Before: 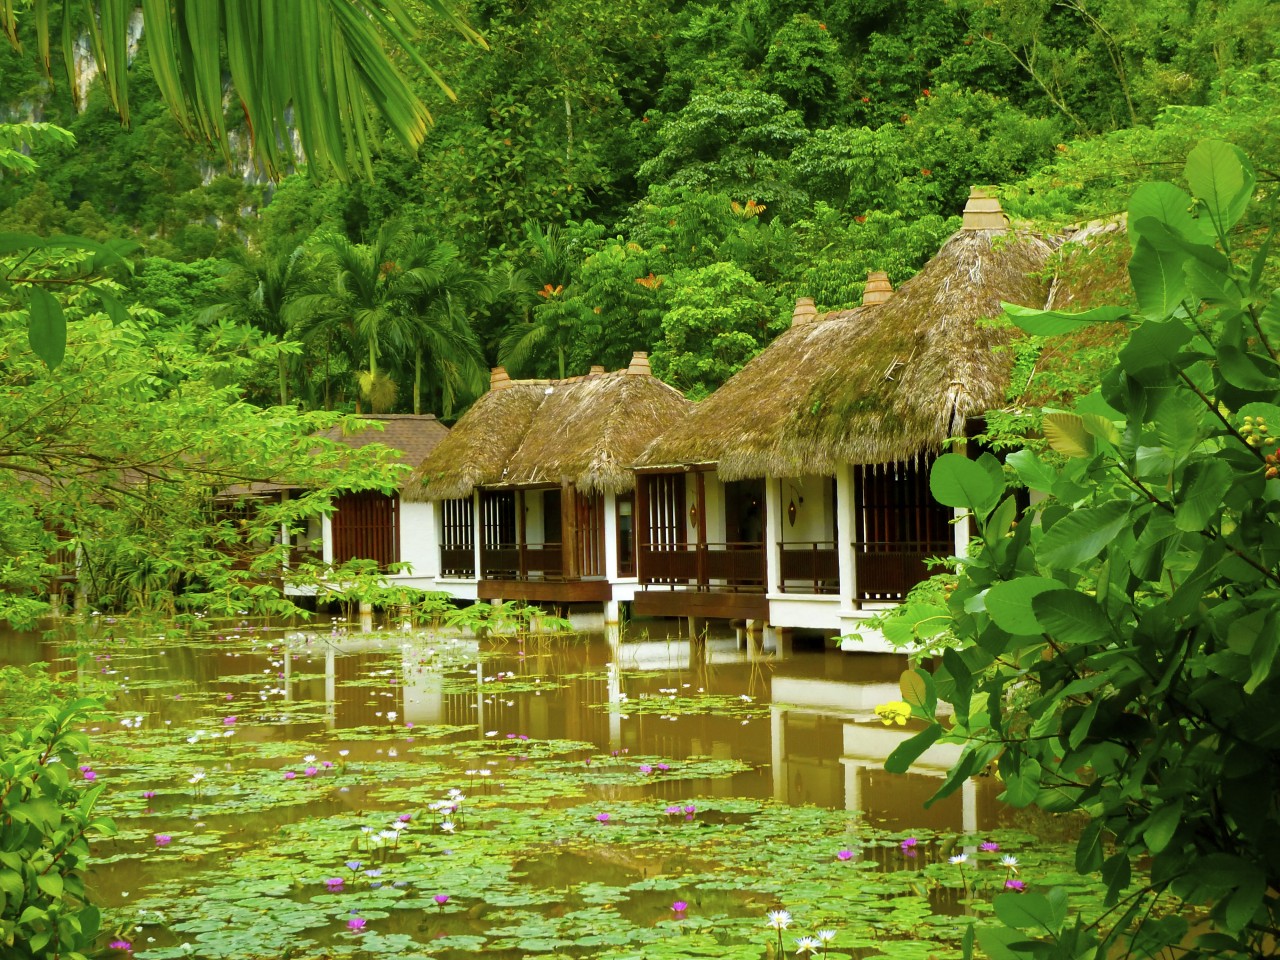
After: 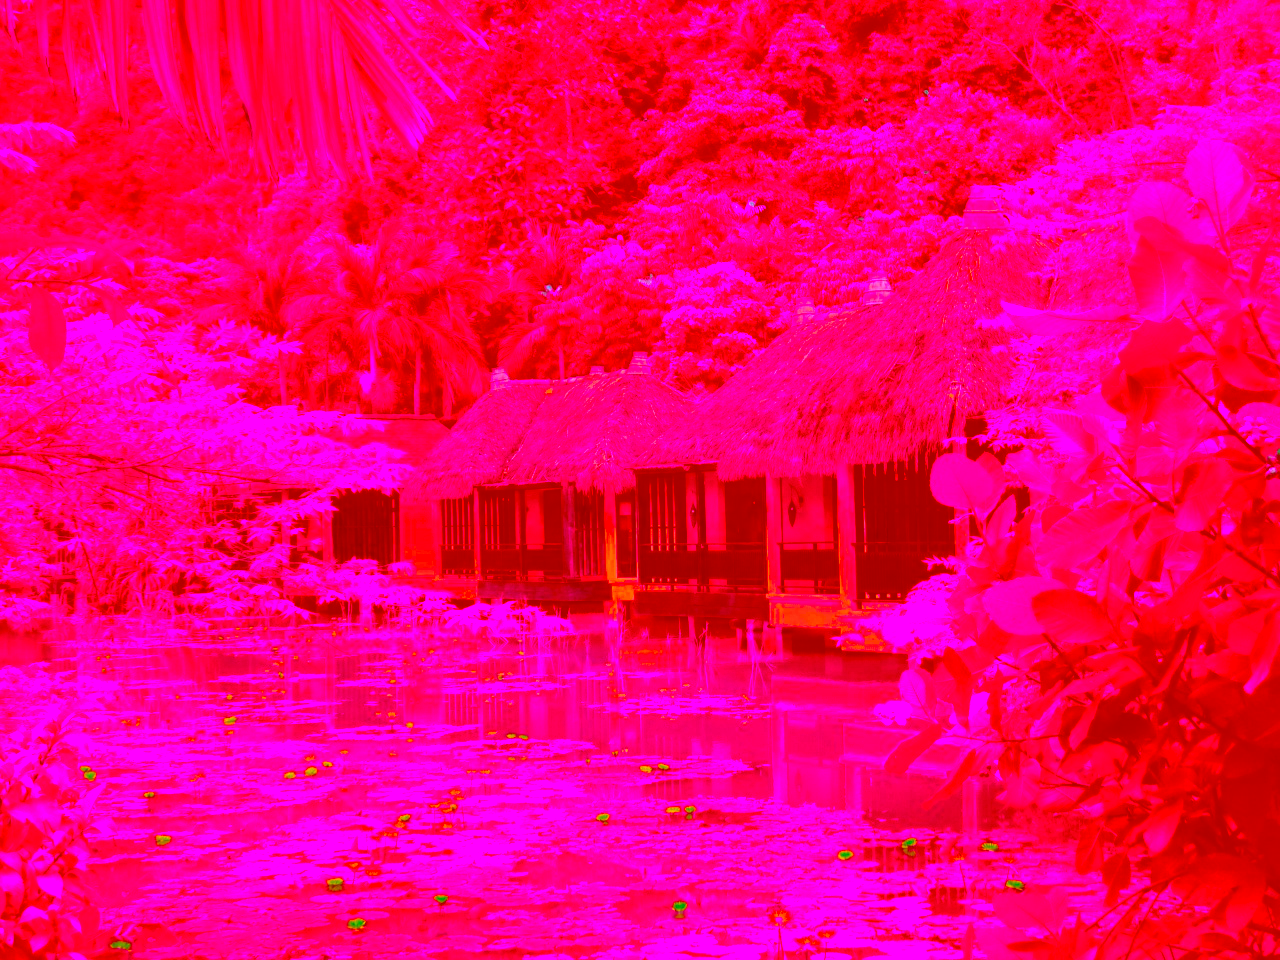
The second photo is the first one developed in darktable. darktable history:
color correction: highlights a* -39.28, highlights b* -39.82, shadows a* -39.38, shadows b* -39.46, saturation -3
exposure: black level correction -0.022, exposure -0.037 EV, compensate highlight preservation false
shadows and highlights: low approximation 0.01, soften with gaussian
